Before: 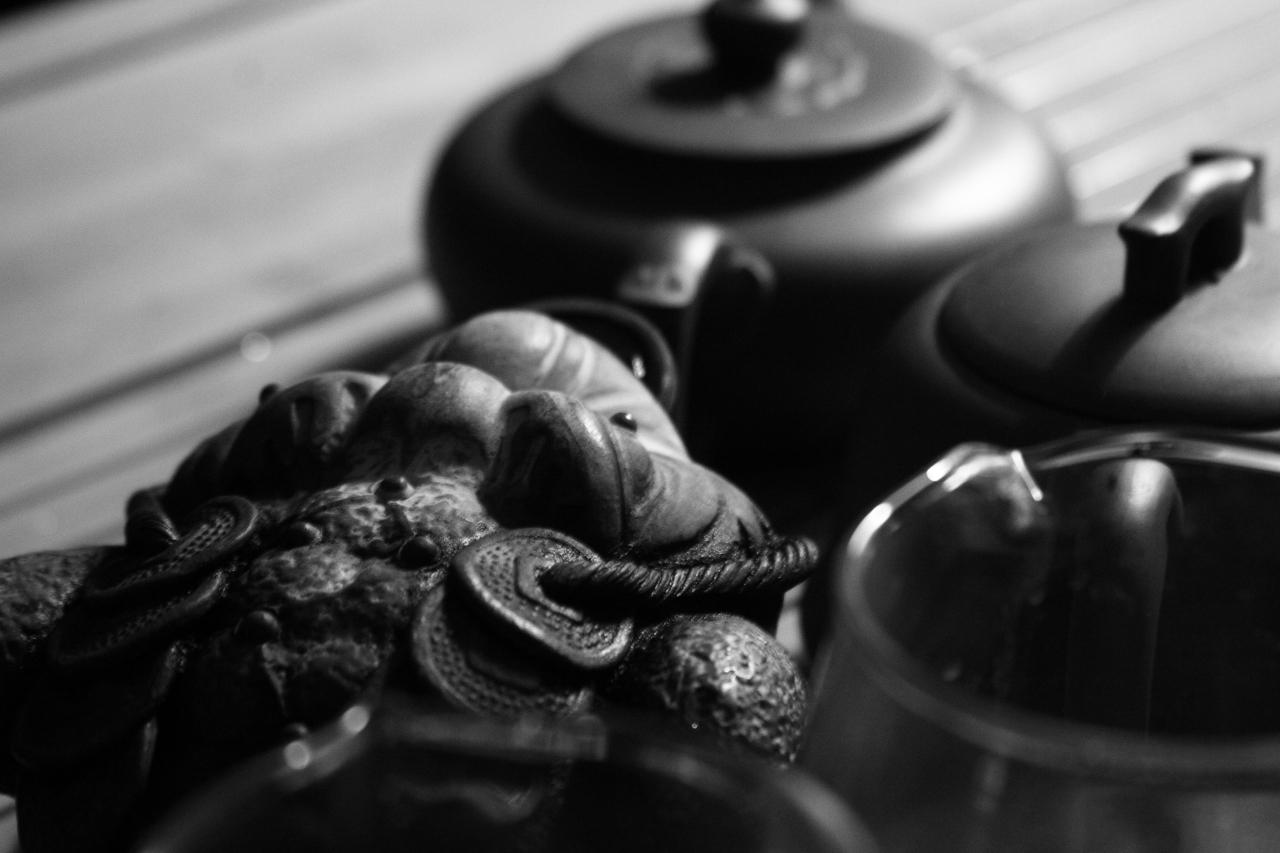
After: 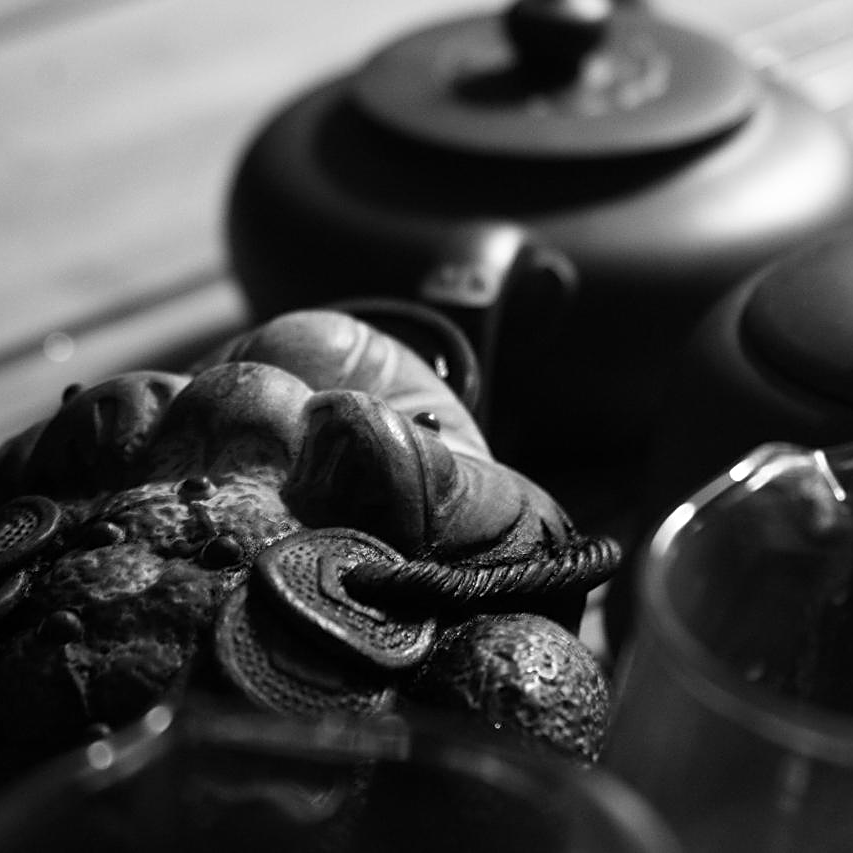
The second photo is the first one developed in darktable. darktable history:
tone equalizer: on, module defaults
sharpen: on, module defaults
crop: left 15.419%, right 17.914%
color zones: curves: ch2 [(0, 0.5) (0.084, 0.497) (0.323, 0.335) (0.4, 0.497) (1, 0.5)], process mode strong
